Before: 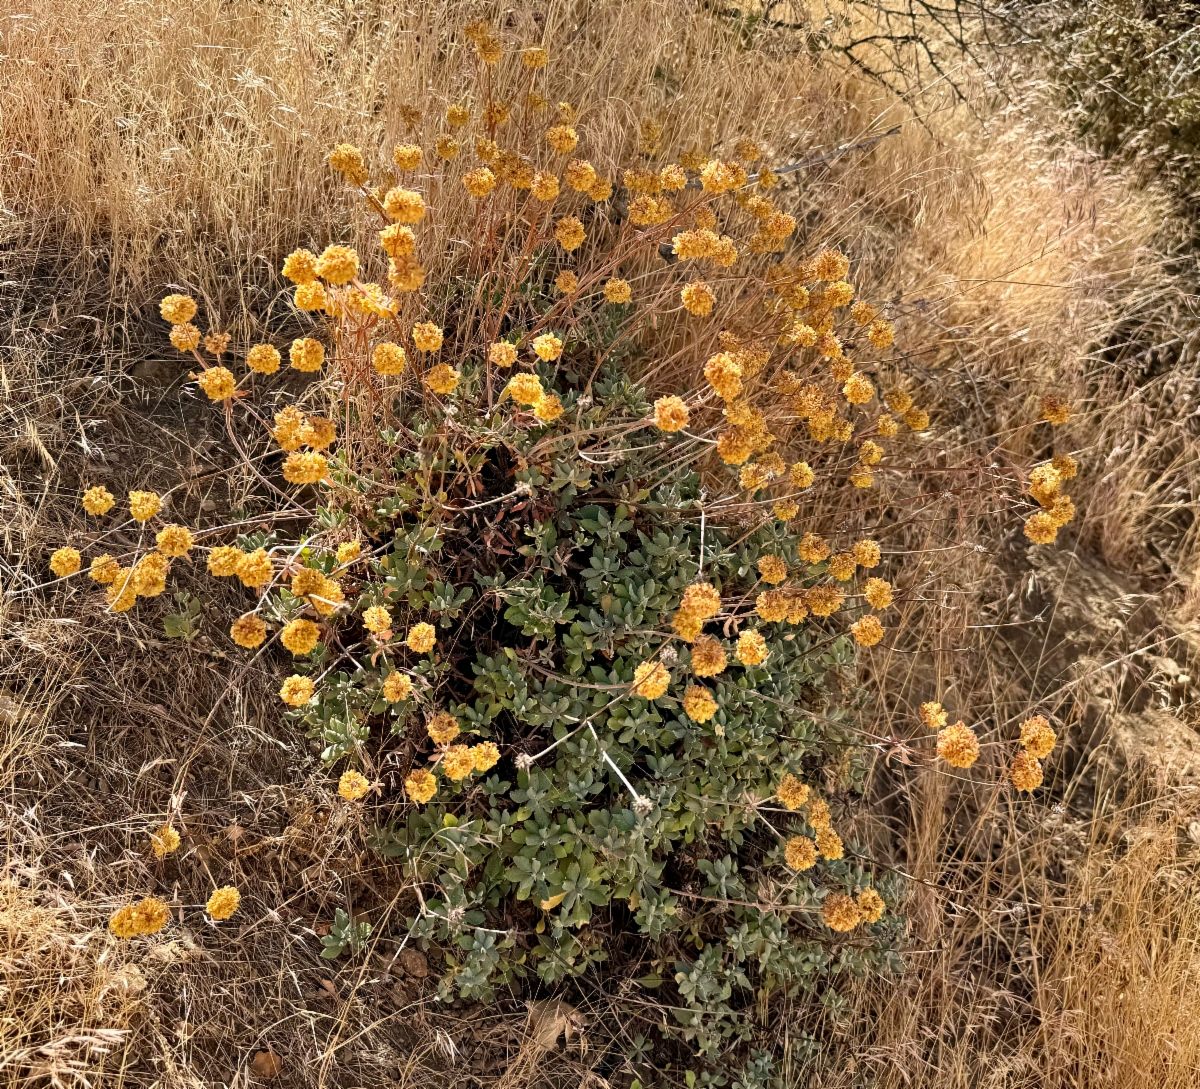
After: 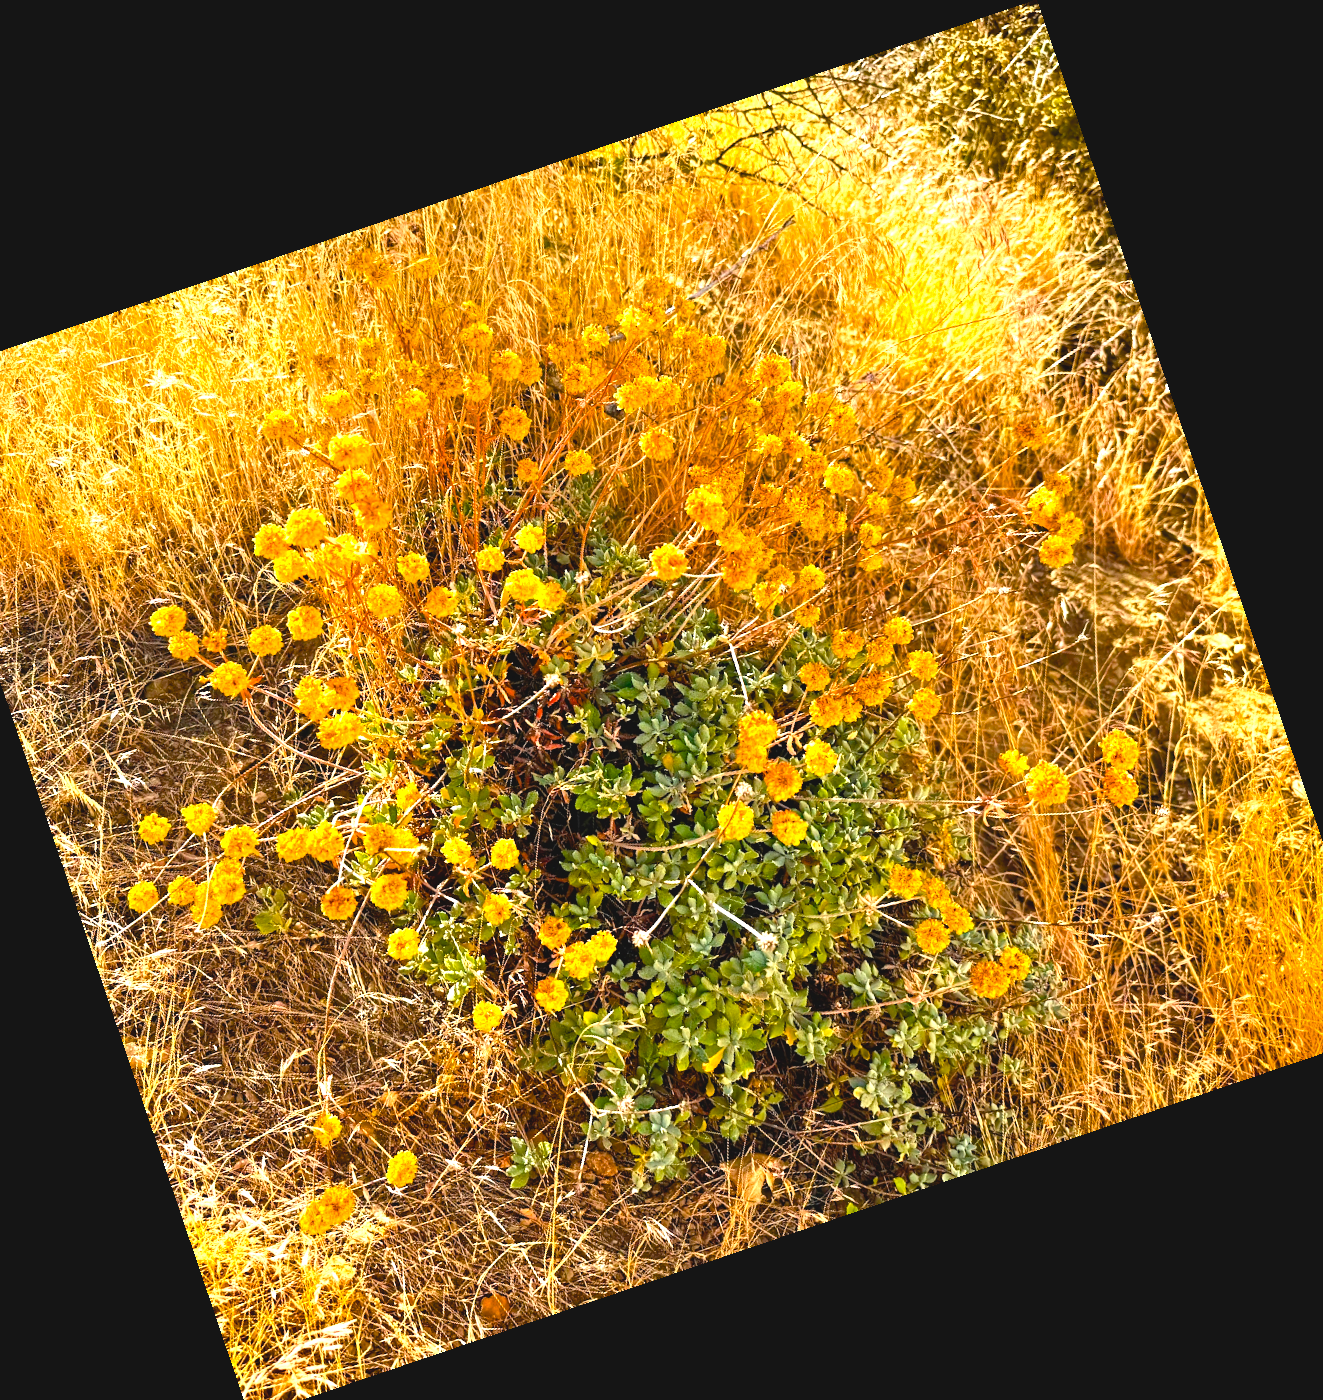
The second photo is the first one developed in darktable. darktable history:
color balance rgb: power › hue 206.26°, linear chroma grading › global chroma 15.193%, perceptual saturation grading › global saturation 29.786%, perceptual brilliance grading › global brilliance 15.477%, perceptual brilliance grading › shadows -35.669%, global vibrance 16.806%, saturation formula JzAzBz (2021)
contrast brightness saturation: contrast -0.097, brightness 0.041, saturation 0.084
crop and rotate: angle 18.75°, left 6.716%, right 4.218%, bottom 1.141%
exposure: black level correction 0, exposure 1.352 EV, compensate exposure bias true, compensate highlight preservation false
